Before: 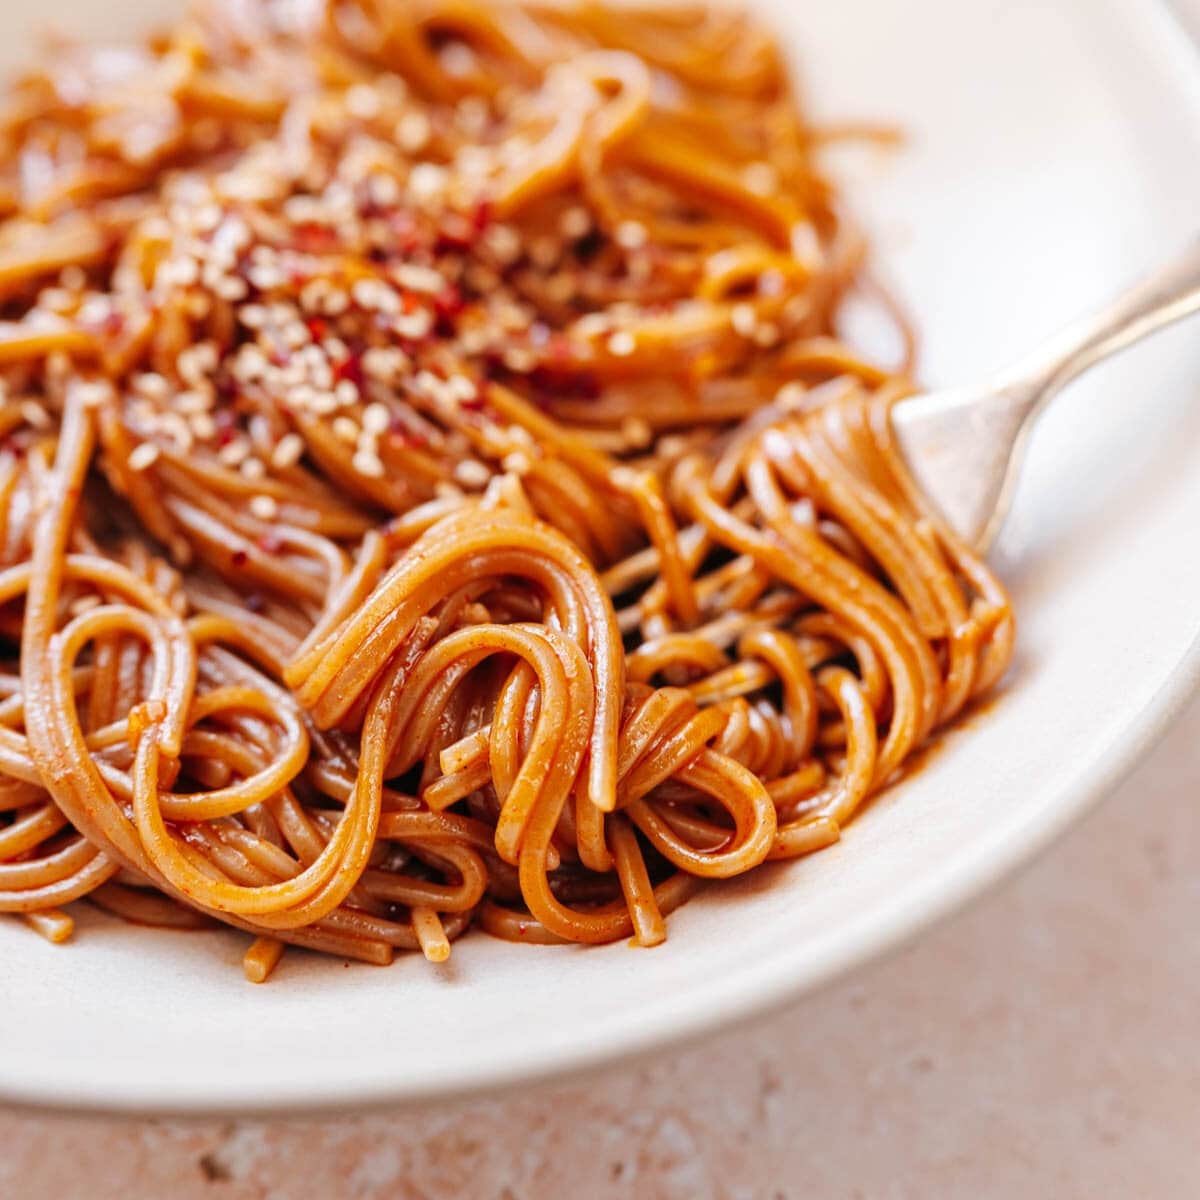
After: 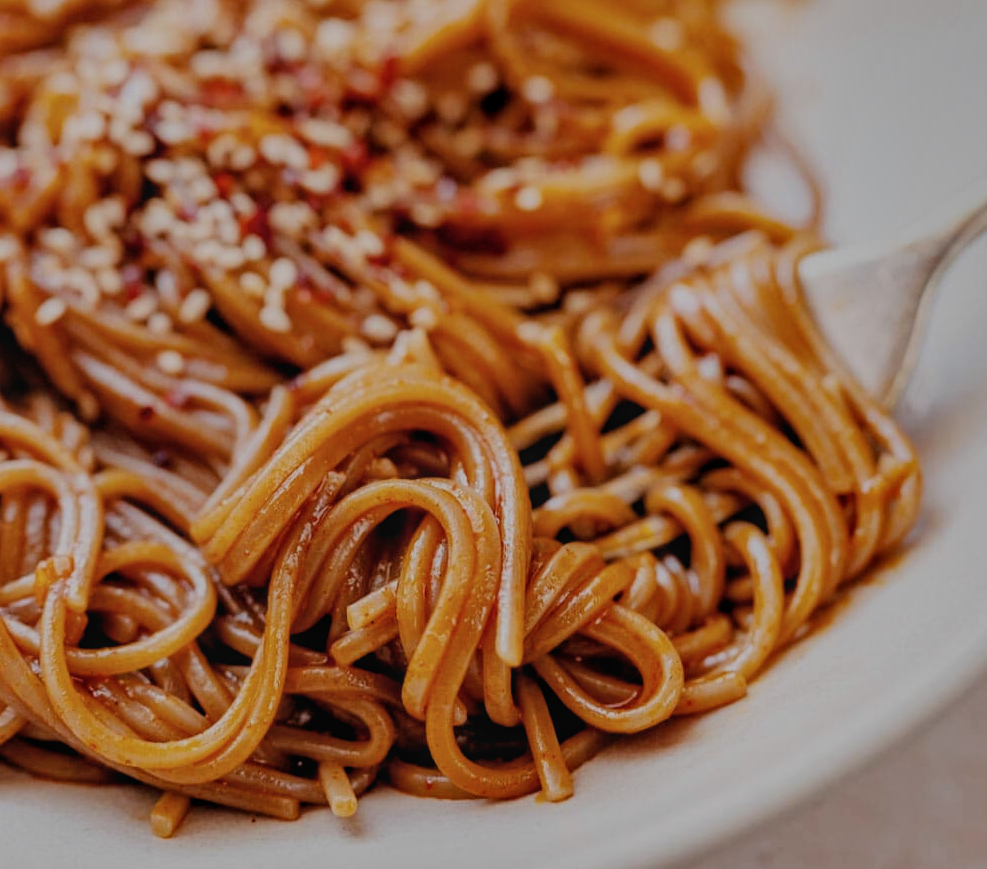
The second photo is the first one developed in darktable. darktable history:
local contrast: on, module defaults
exposure: black level correction 0.009, exposure -0.67 EV, compensate highlight preservation false
contrast brightness saturation: contrast -0.105, saturation -0.094
crop: left 7.772%, top 12.106%, right 9.919%, bottom 15.475%
shadows and highlights: shadows 30.6, highlights -62.62, soften with gaussian
filmic rgb: black relative exposure -7.25 EV, white relative exposure 5.05 EV, hardness 3.19, color science v6 (2022)
